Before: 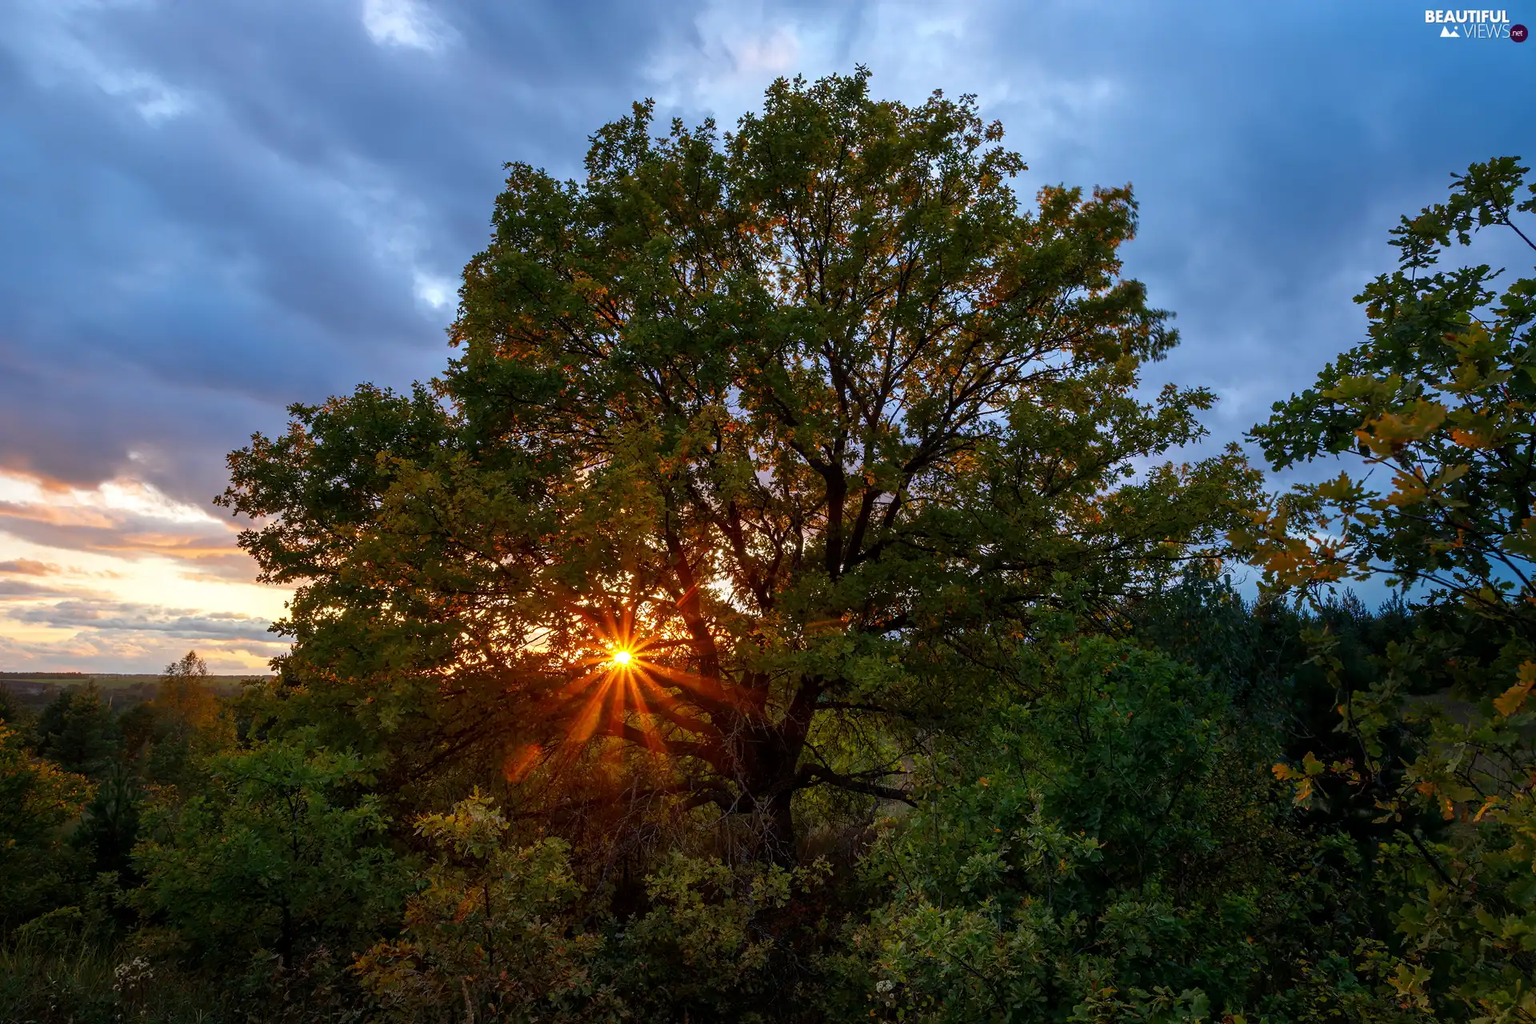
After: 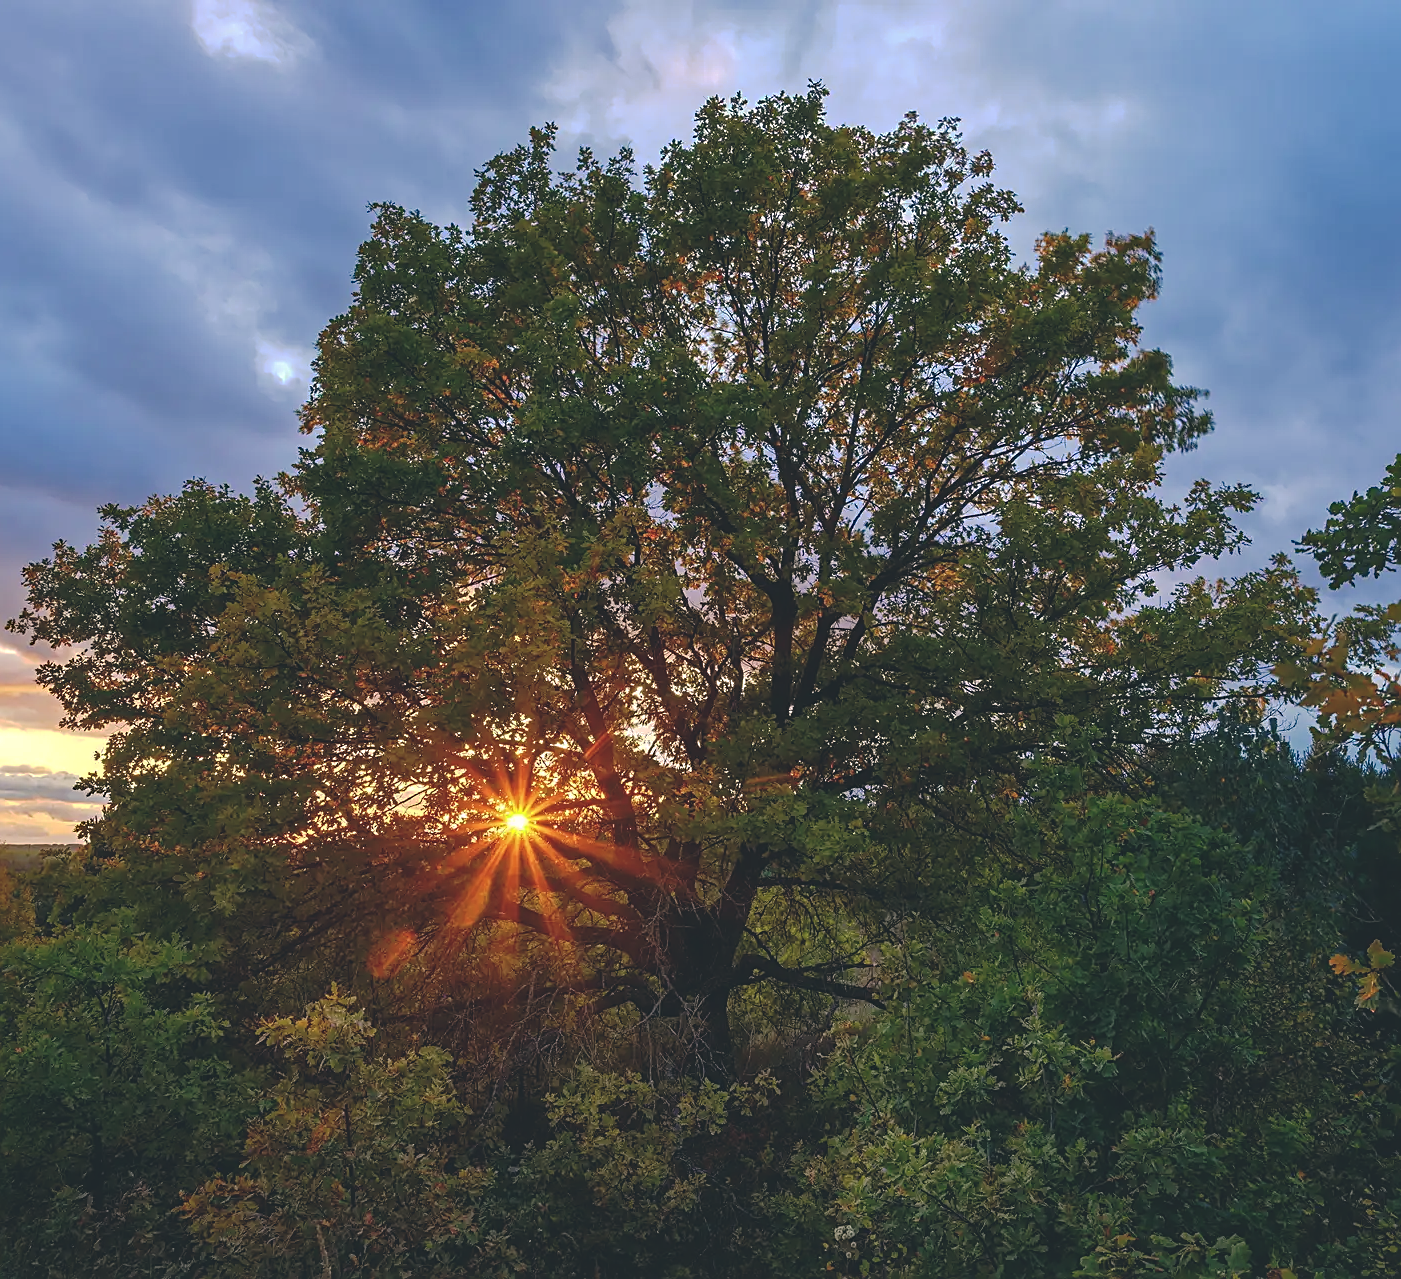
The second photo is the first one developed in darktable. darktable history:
exposure: black level correction -0.015, compensate highlight preservation false
tone curve: curves: ch0 [(0, 0) (0.003, 0.048) (0.011, 0.055) (0.025, 0.065) (0.044, 0.089) (0.069, 0.111) (0.1, 0.132) (0.136, 0.163) (0.177, 0.21) (0.224, 0.259) (0.277, 0.323) (0.335, 0.385) (0.399, 0.442) (0.468, 0.508) (0.543, 0.578) (0.623, 0.648) (0.709, 0.716) (0.801, 0.781) (0.898, 0.845) (1, 1)], preserve colors none
sharpen: on, module defaults
crop: left 13.612%, top 0%, right 13.415%
haze removal: compatibility mode true, adaptive false
local contrast: mode bilateral grid, contrast 9, coarseness 25, detail 115%, midtone range 0.2
color correction: highlights a* 5.48, highlights b* 5.29, shadows a* -4.53, shadows b* -5.09
